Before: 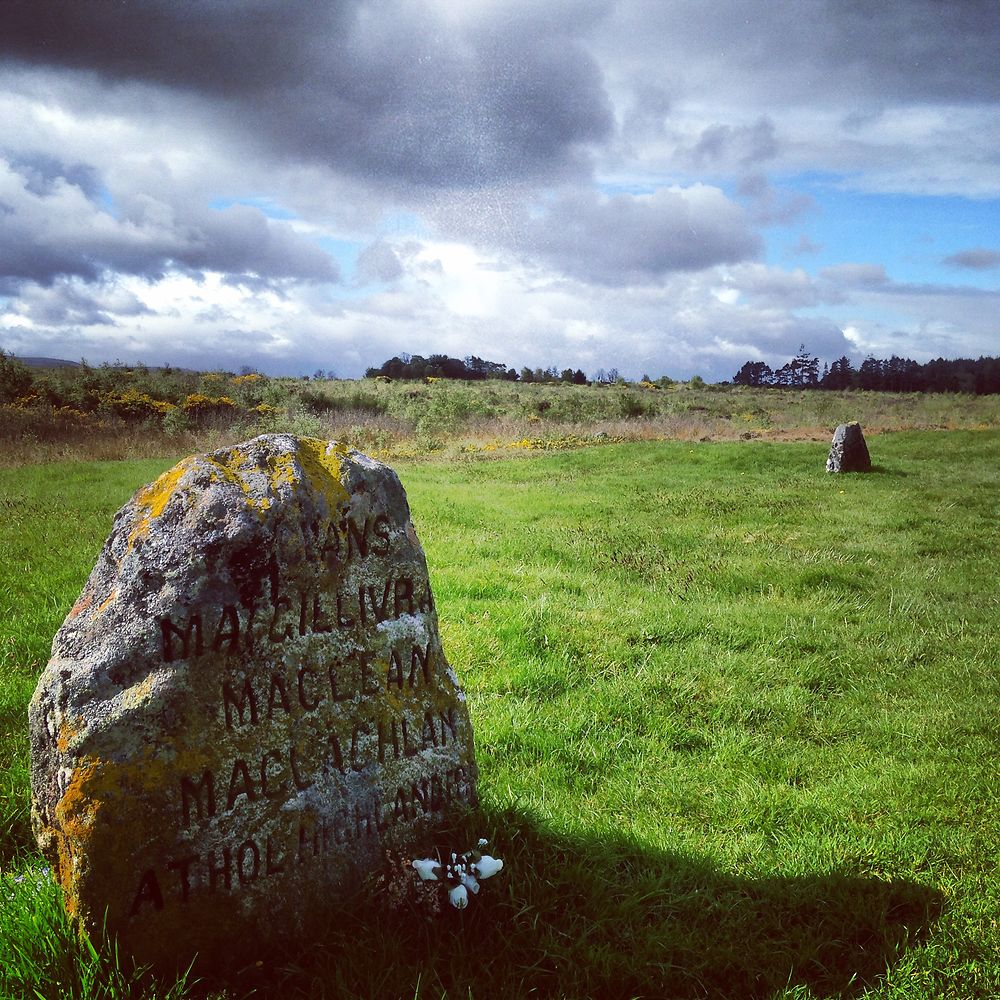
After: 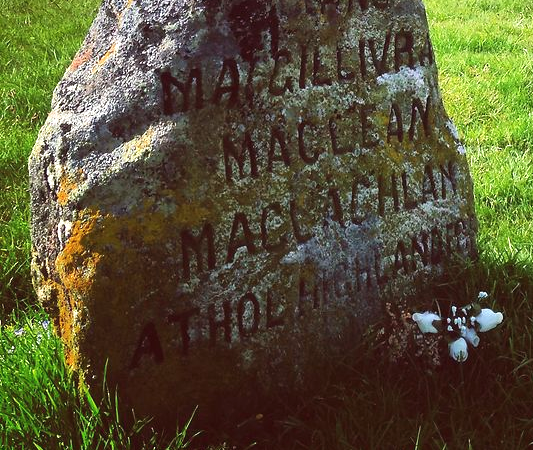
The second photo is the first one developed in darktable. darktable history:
exposure: black level correction -0.002, exposure 0.54 EV, compensate highlight preservation false
crop and rotate: top 54.778%, right 46.61%, bottom 0.159%
